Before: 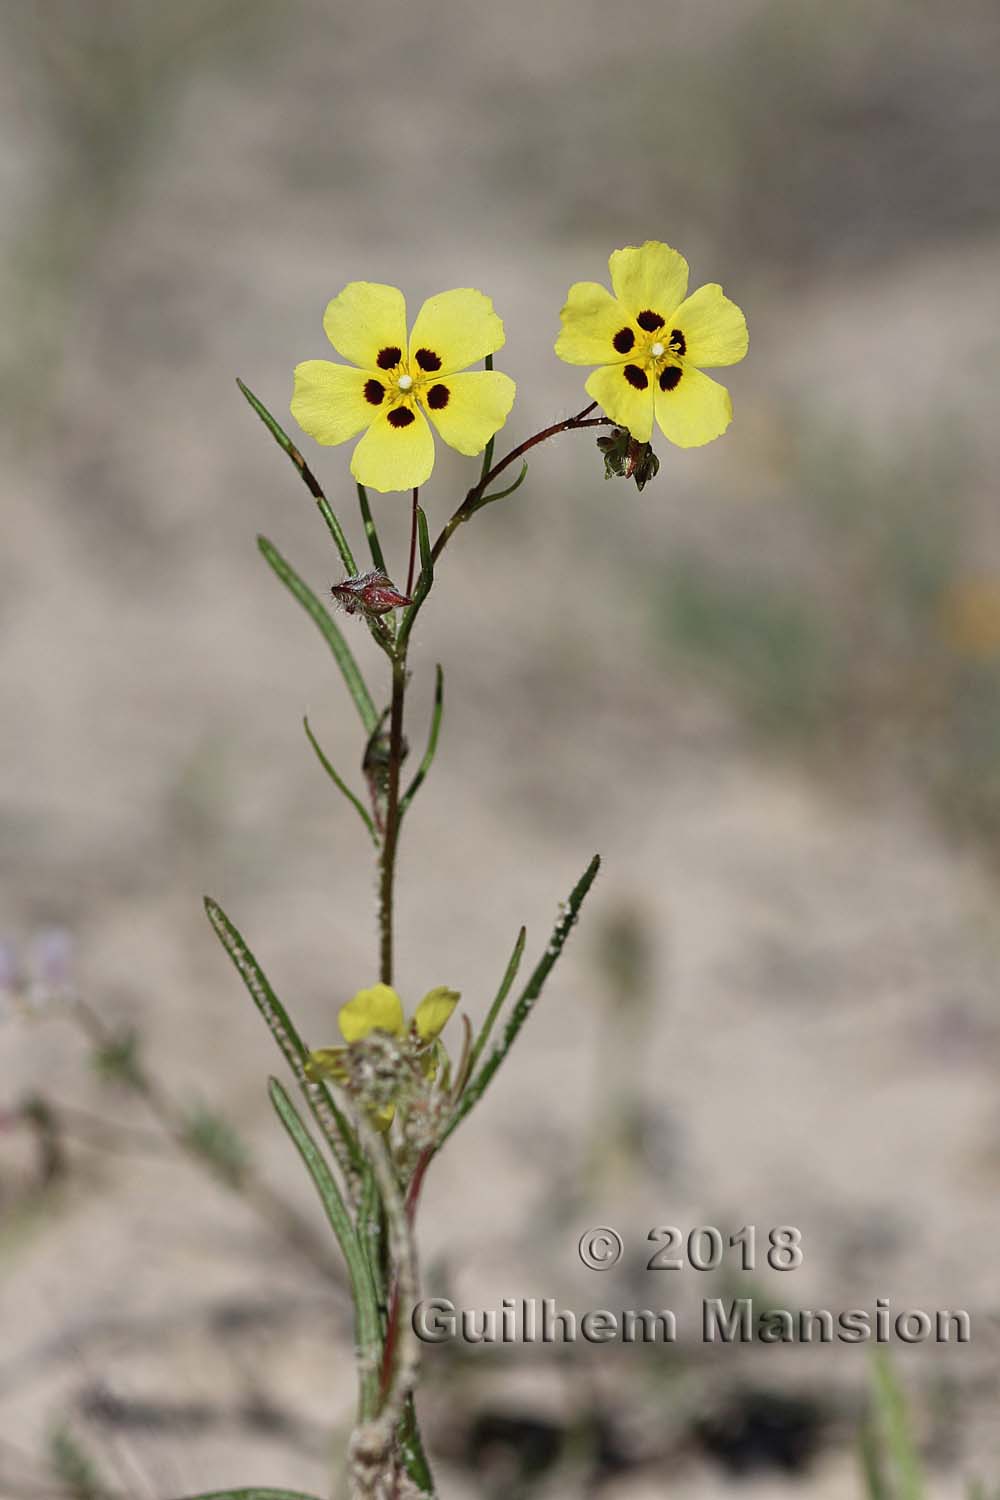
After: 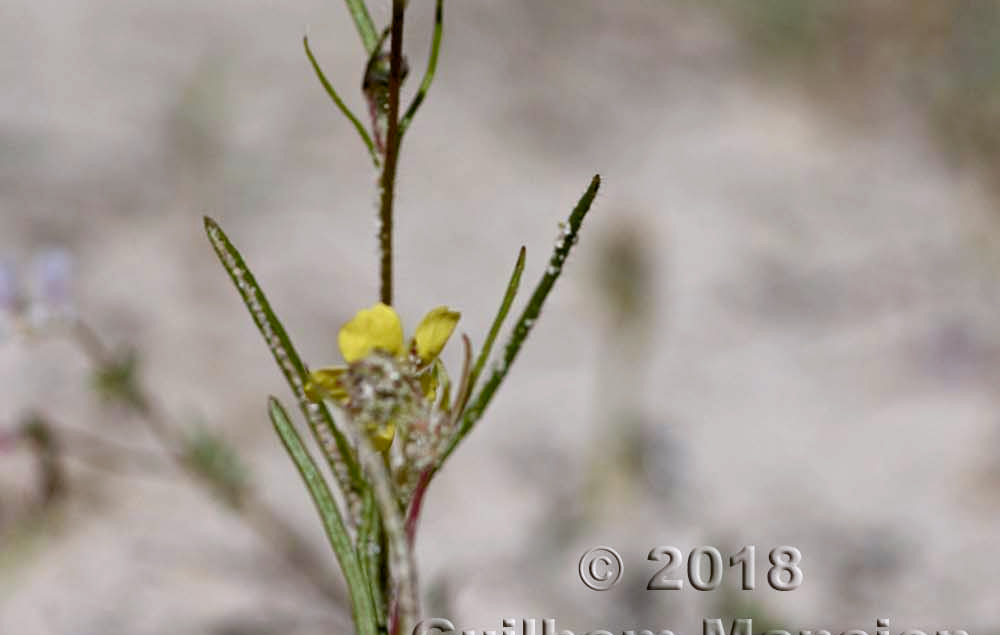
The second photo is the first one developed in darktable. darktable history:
crop: top 45.382%, bottom 12.255%
color balance rgb: highlights gain › luminance 16.513%, highlights gain › chroma 2.938%, highlights gain › hue 257.4°, global offset › luminance -0.477%, perceptual saturation grading › global saturation 20%, perceptual saturation grading › highlights -24.747%, perceptual saturation grading › shadows 25.637%, hue shift -7.53°
